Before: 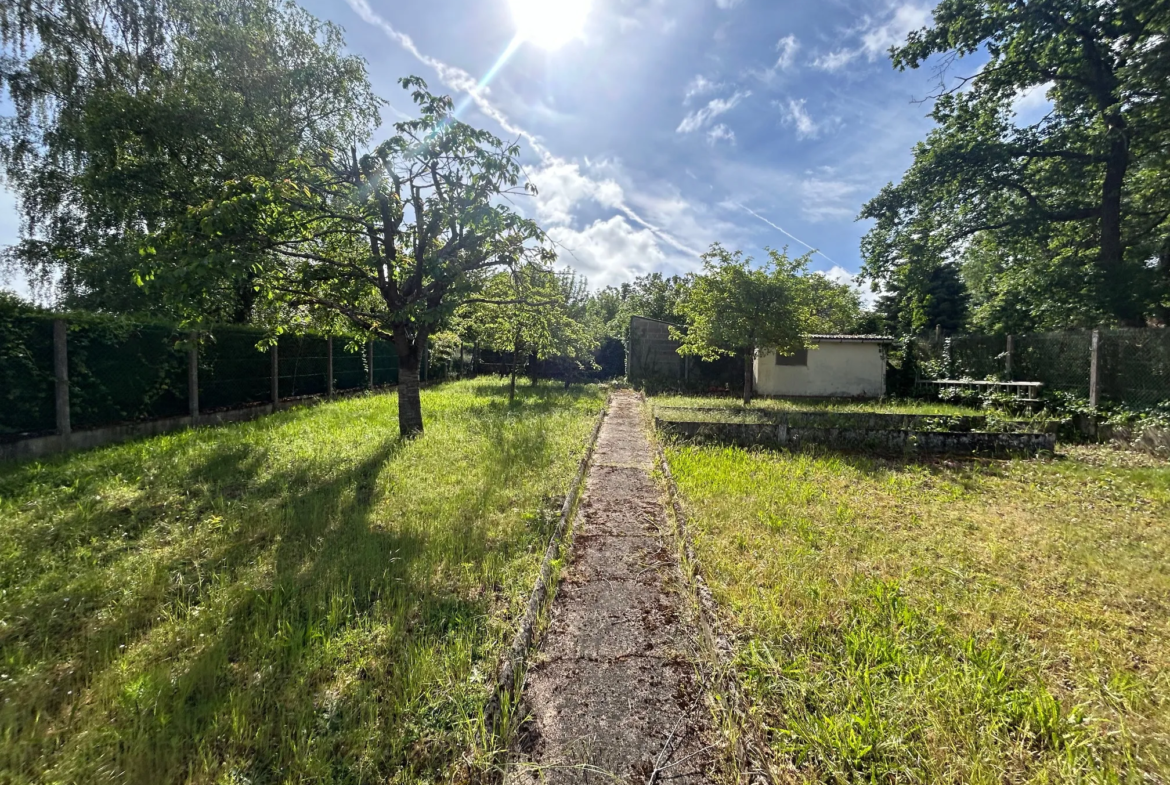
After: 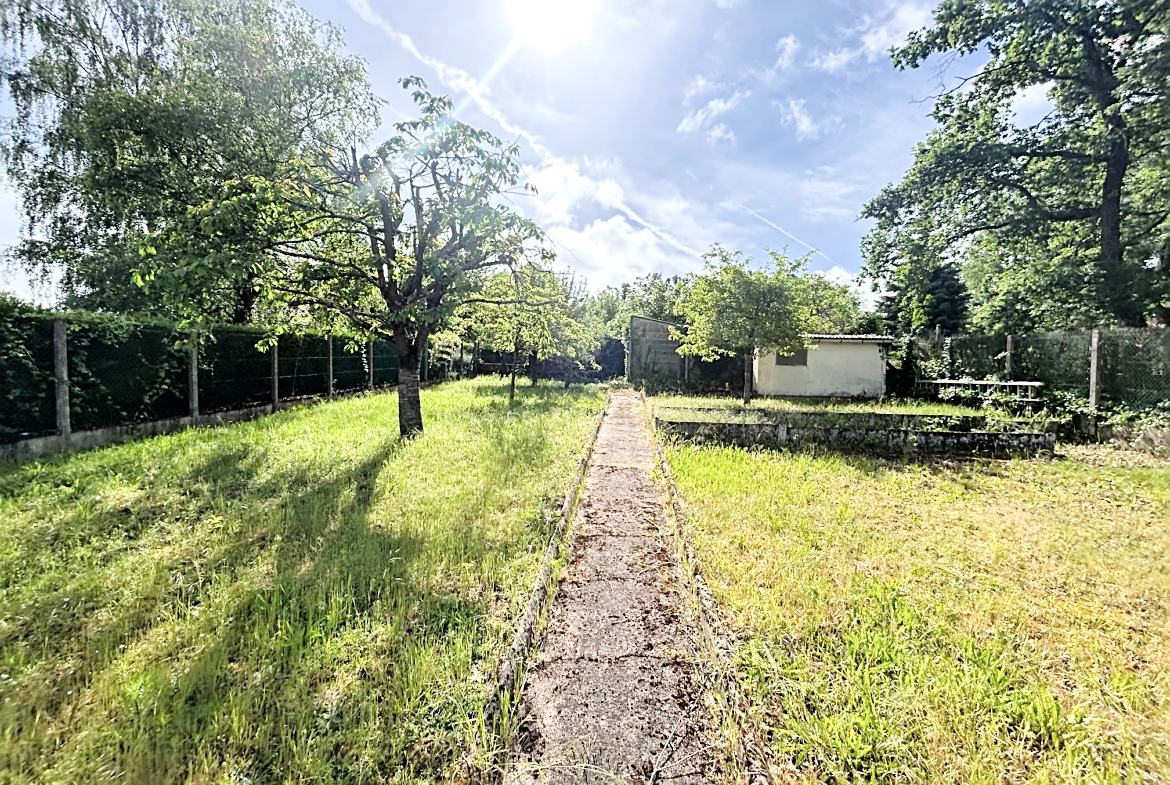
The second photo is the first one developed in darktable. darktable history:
shadows and highlights: radius 112.17, shadows 51.29, white point adjustment 9.05, highlights -4.77, soften with gaussian
exposure: black level correction 0, exposure 1.199 EV, compensate exposure bias true, compensate highlight preservation false
sharpen: radius 1.946
filmic rgb: black relative exposure -6.97 EV, white relative exposure 5.66 EV, threshold 2.96 EV, hardness 2.85, enable highlight reconstruction true
